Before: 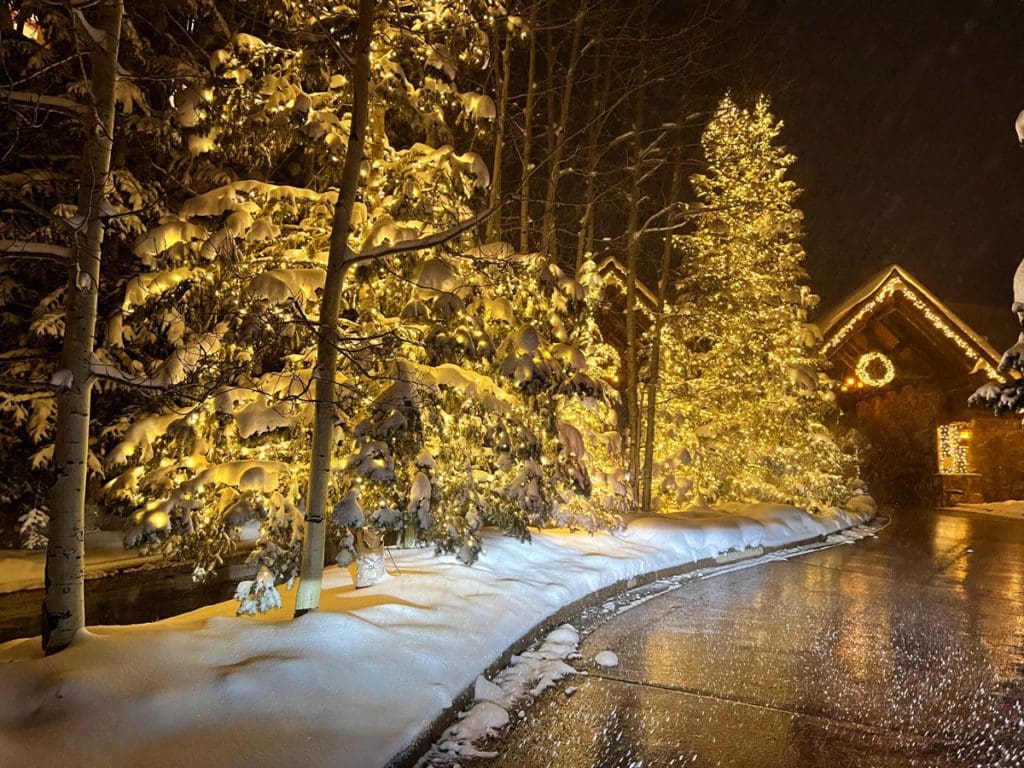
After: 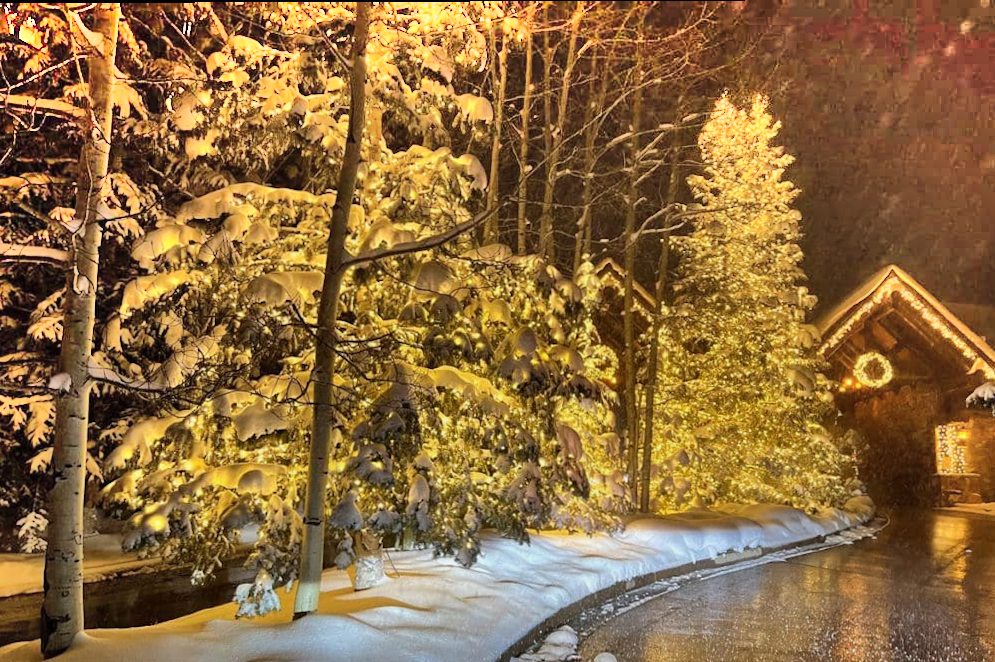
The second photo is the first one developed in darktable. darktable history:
crop and rotate: angle 0.208°, left 0.39%, right 2.675%, bottom 14.159%
shadows and highlights: radius 124.54, shadows 99.88, white point adjustment -2.86, highlights -99.31, soften with gaussian
